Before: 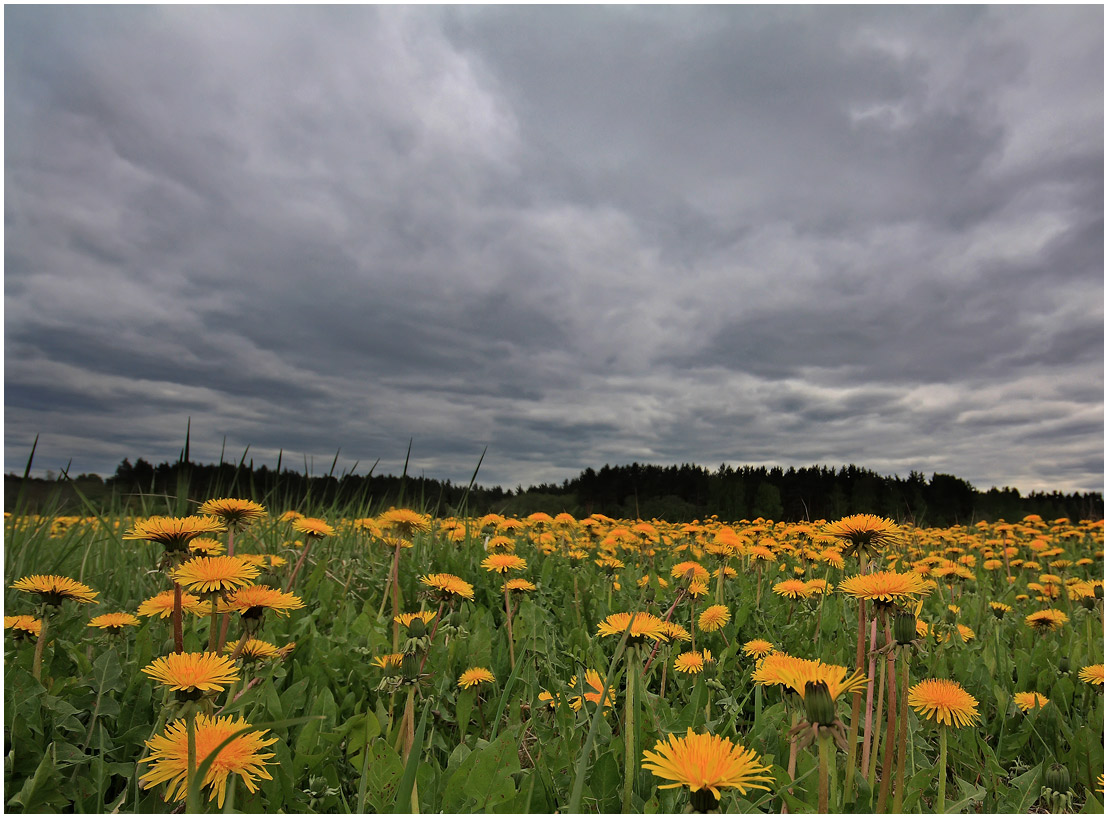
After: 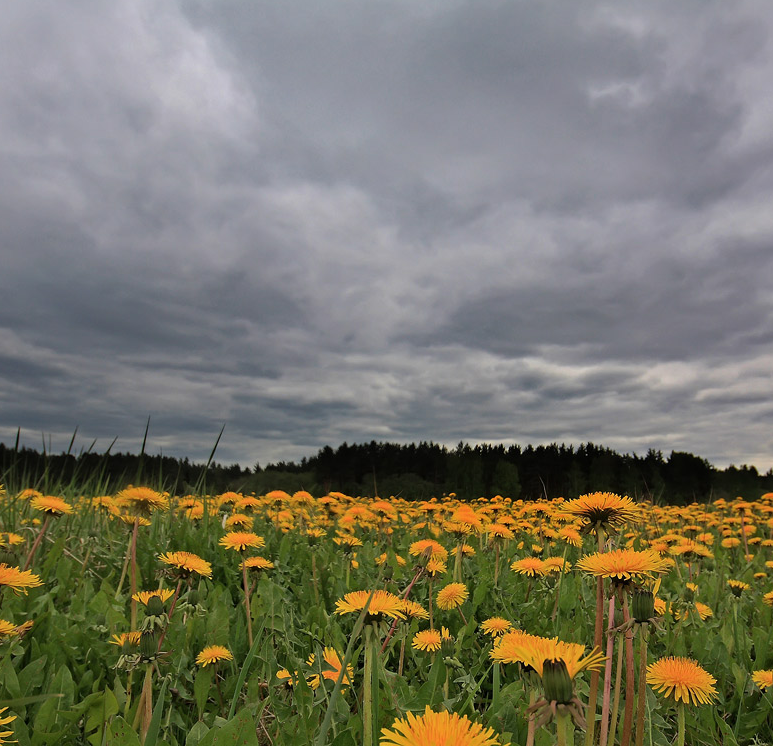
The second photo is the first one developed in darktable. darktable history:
crop and rotate: left 23.712%, top 2.794%, right 6.543%, bottom 6.116%
